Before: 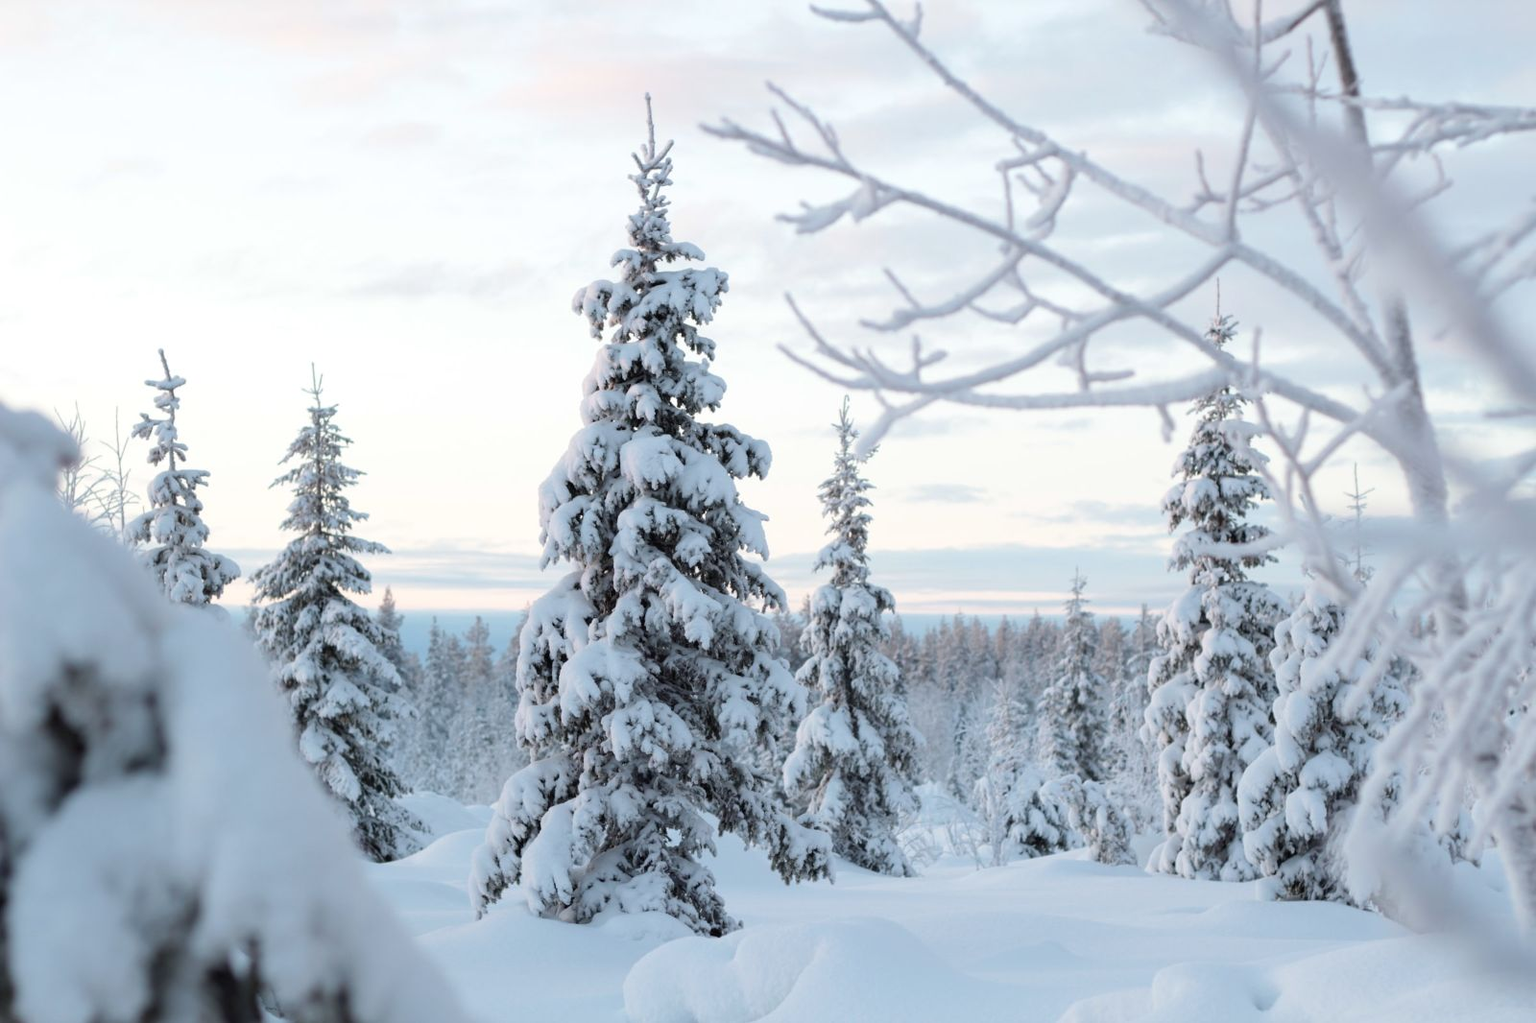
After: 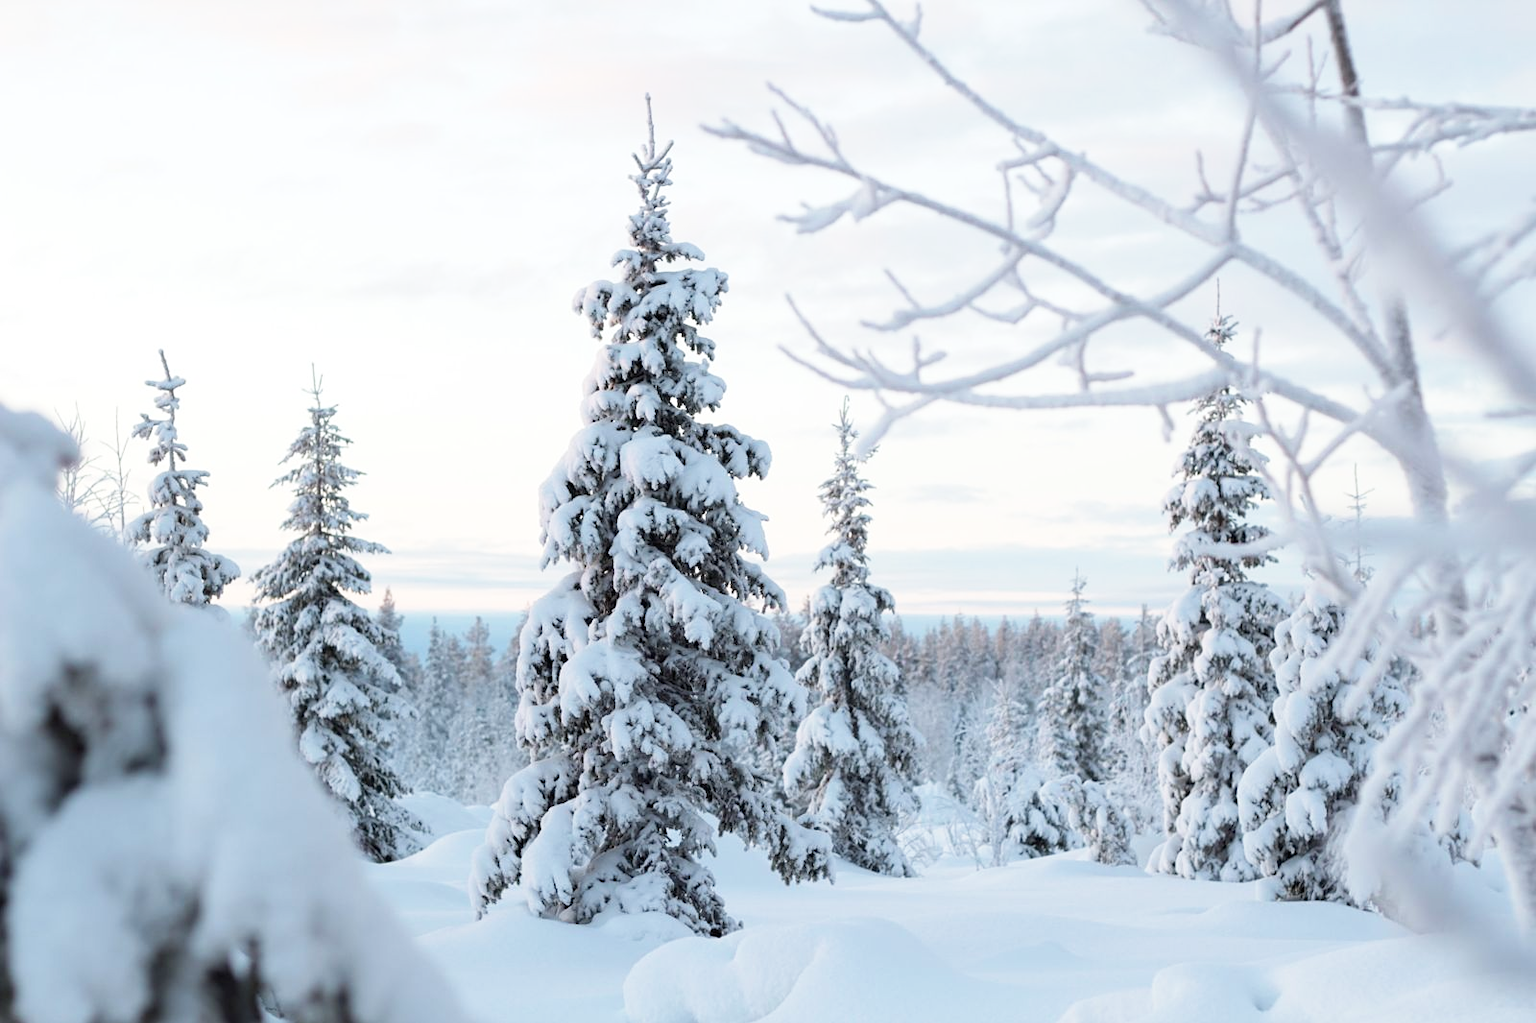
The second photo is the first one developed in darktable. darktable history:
base curve: curves: ch0 [(0, 0) (0.666, 0.806) (1, 1)], preserve colors none
sharpen: amount 0.209
